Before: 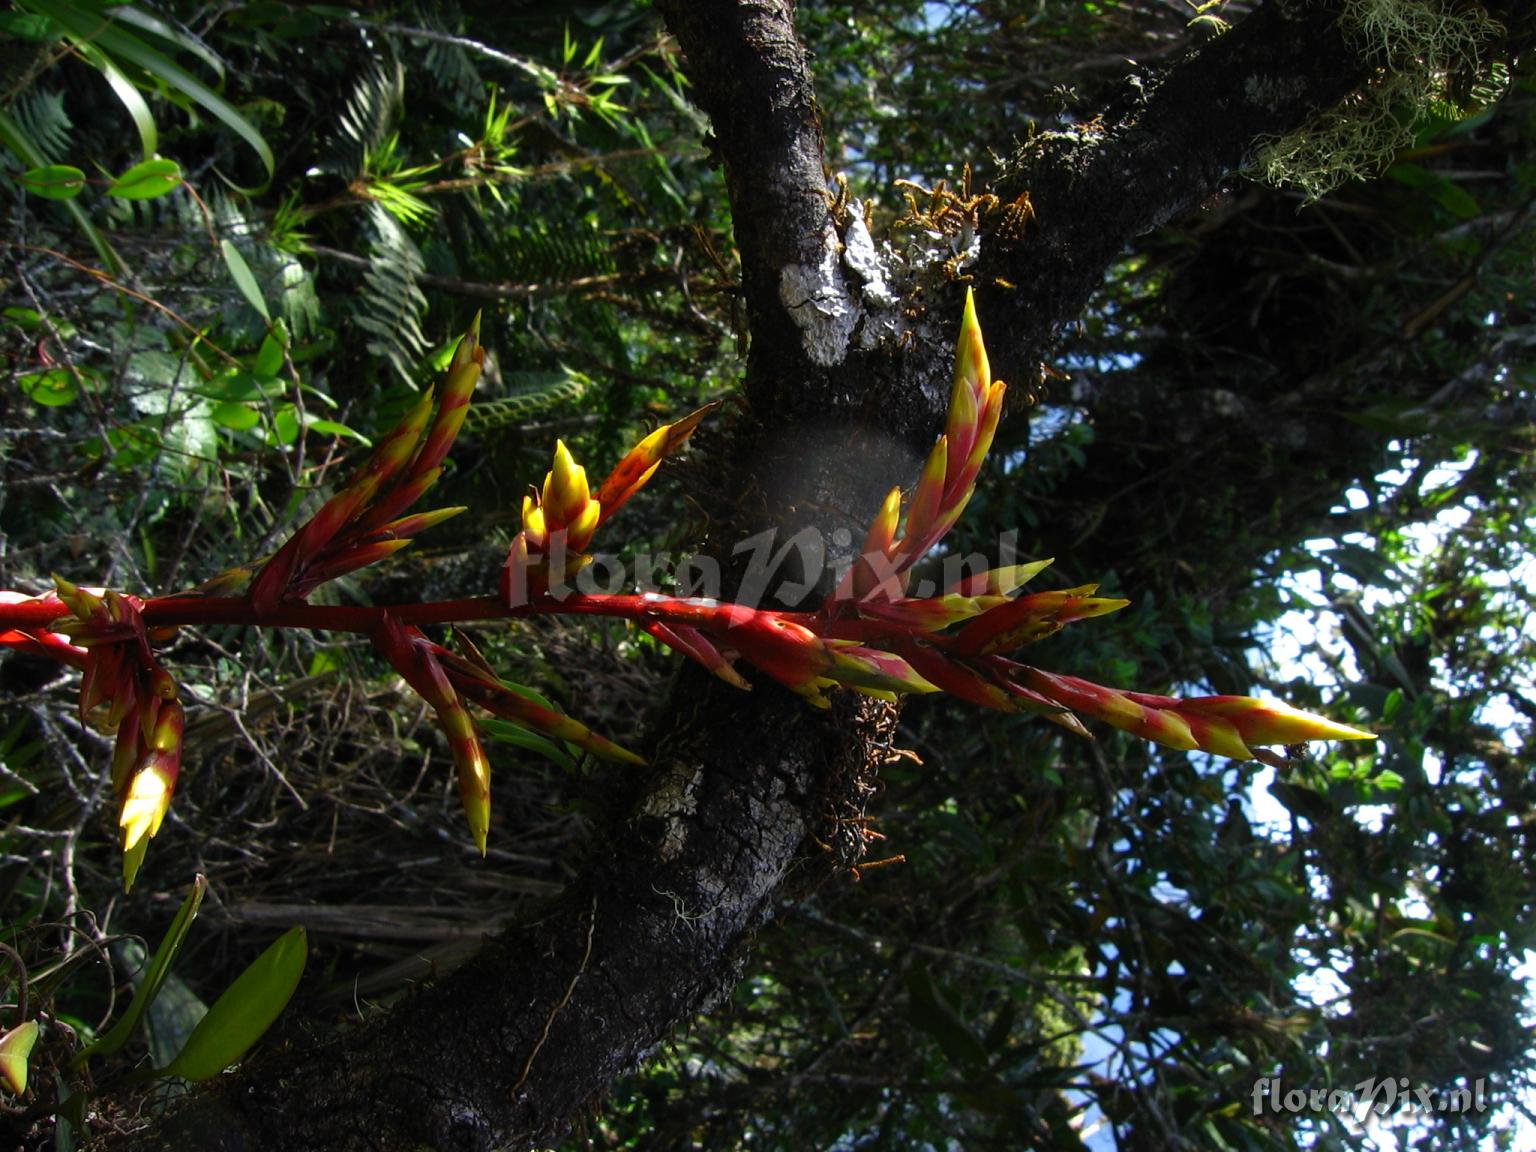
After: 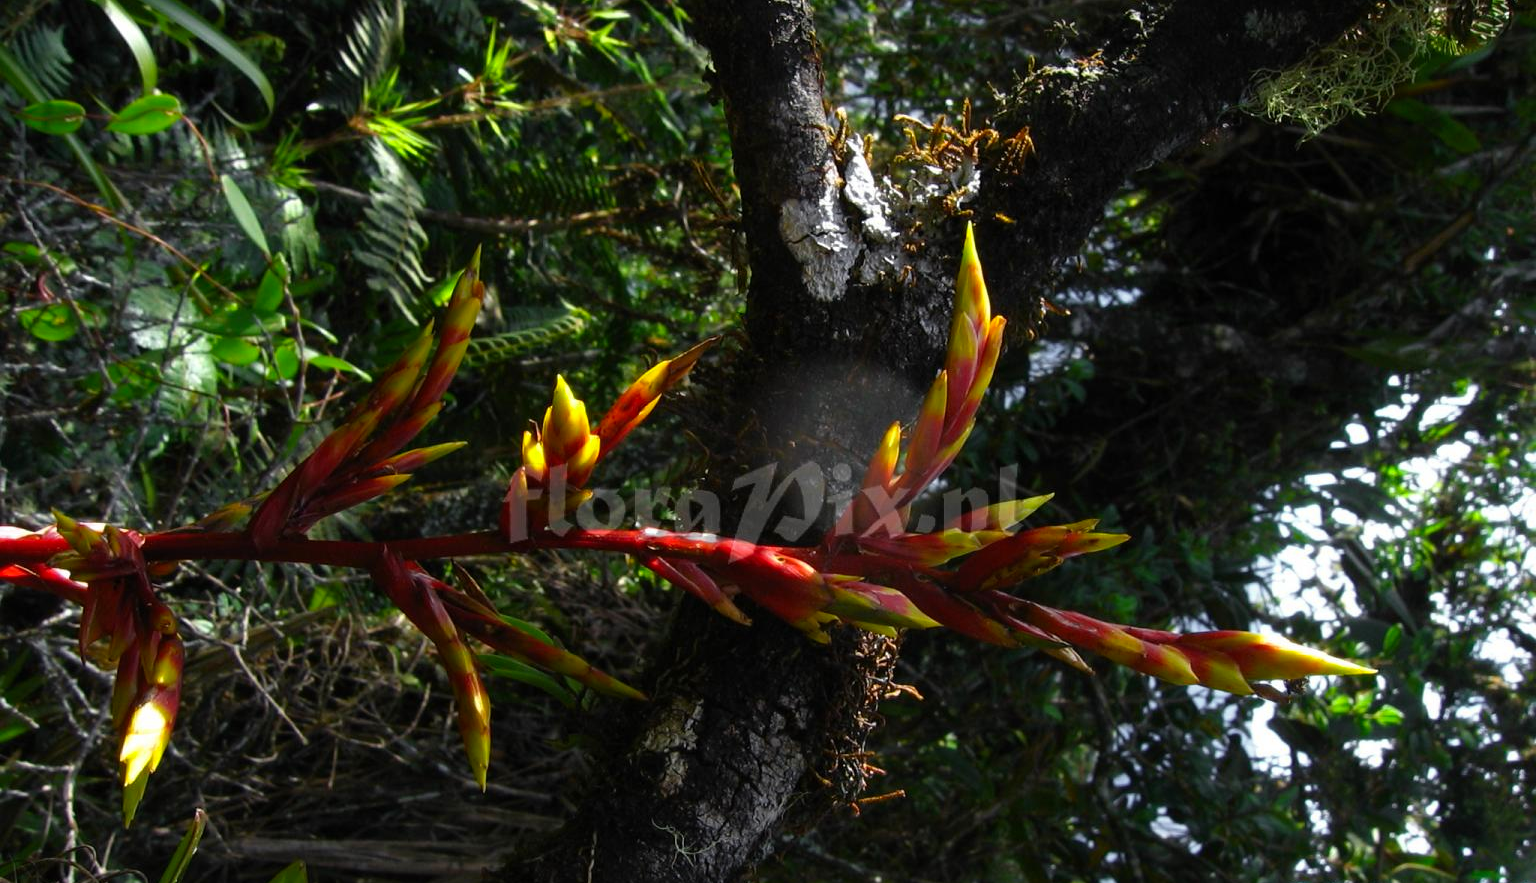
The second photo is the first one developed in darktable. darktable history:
color zones: curves: ch1 [(0.25, 0.61) (0.75, 0.248)]
crop: top 5.667%, bottom 17.637%
